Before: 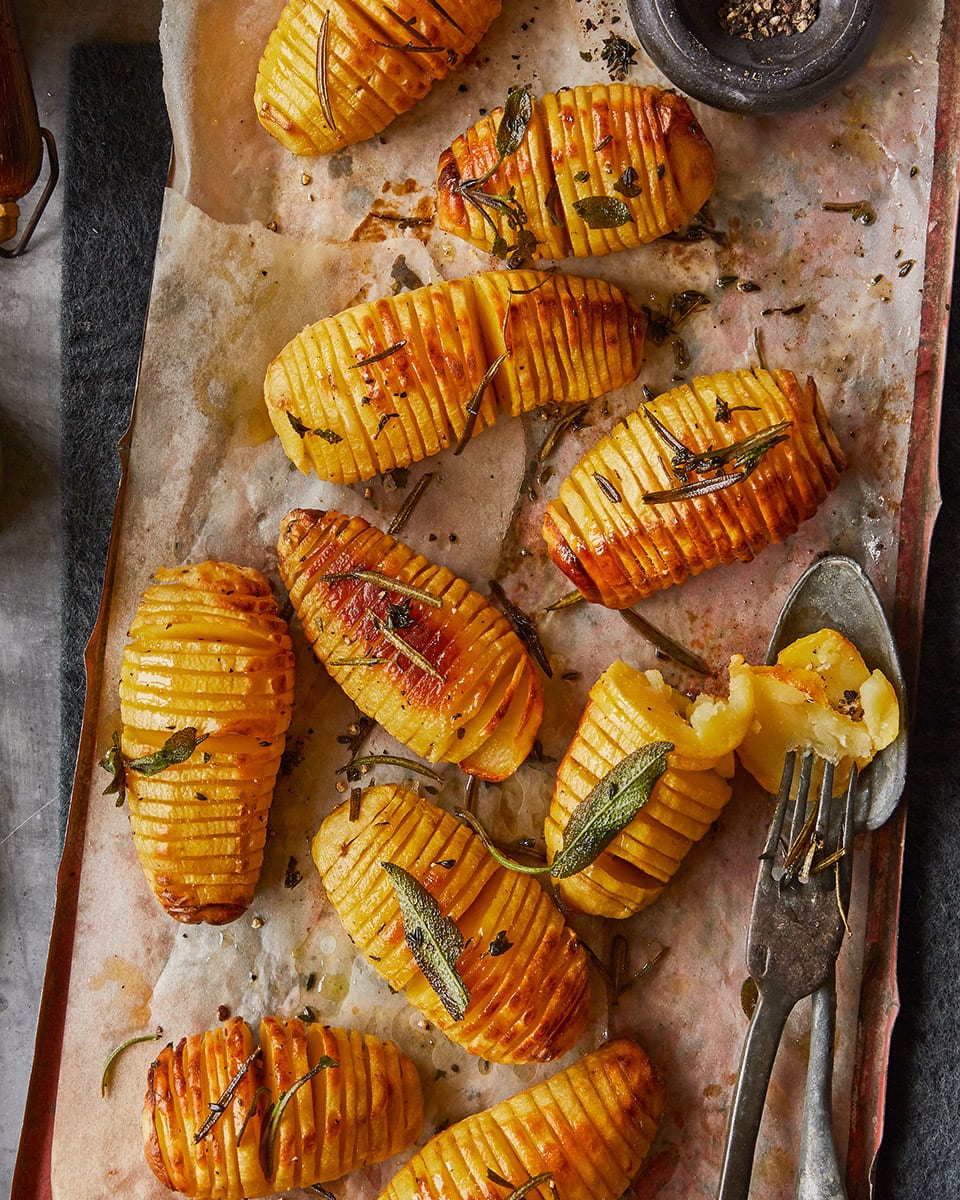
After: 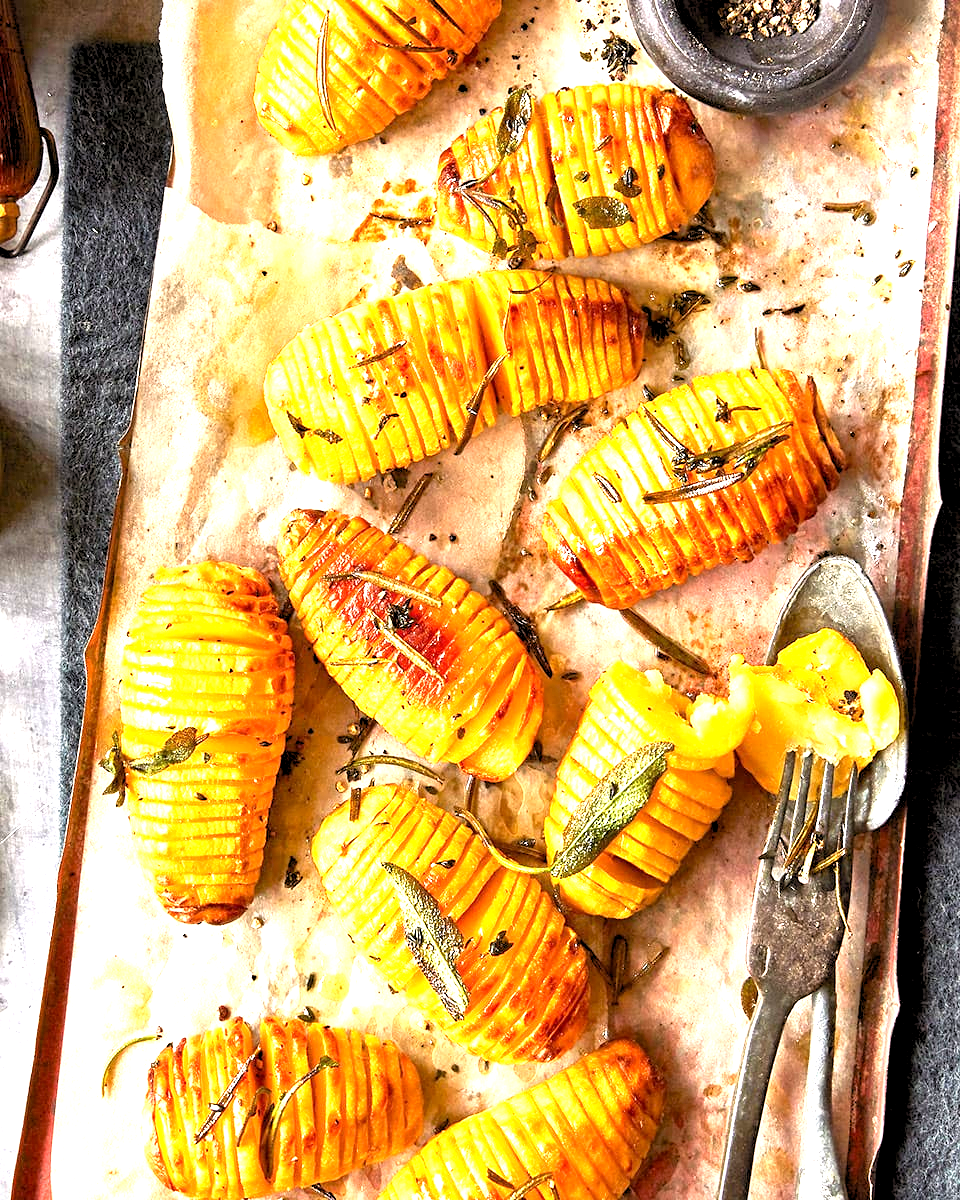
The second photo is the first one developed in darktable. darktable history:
exposure: black level correction 0.001, exposure 1.84 EV, compensate highlight preservation false
rgb curve: curves: ch0 [(0, 0) (0.078, 0.051) (0.929, 0.956) (1, 1)], compensate middle gray true
rgb levels: levels [[0.01, 0.419, 0.839], [0, 0.5, 1], [0, 0.5, 1]]
